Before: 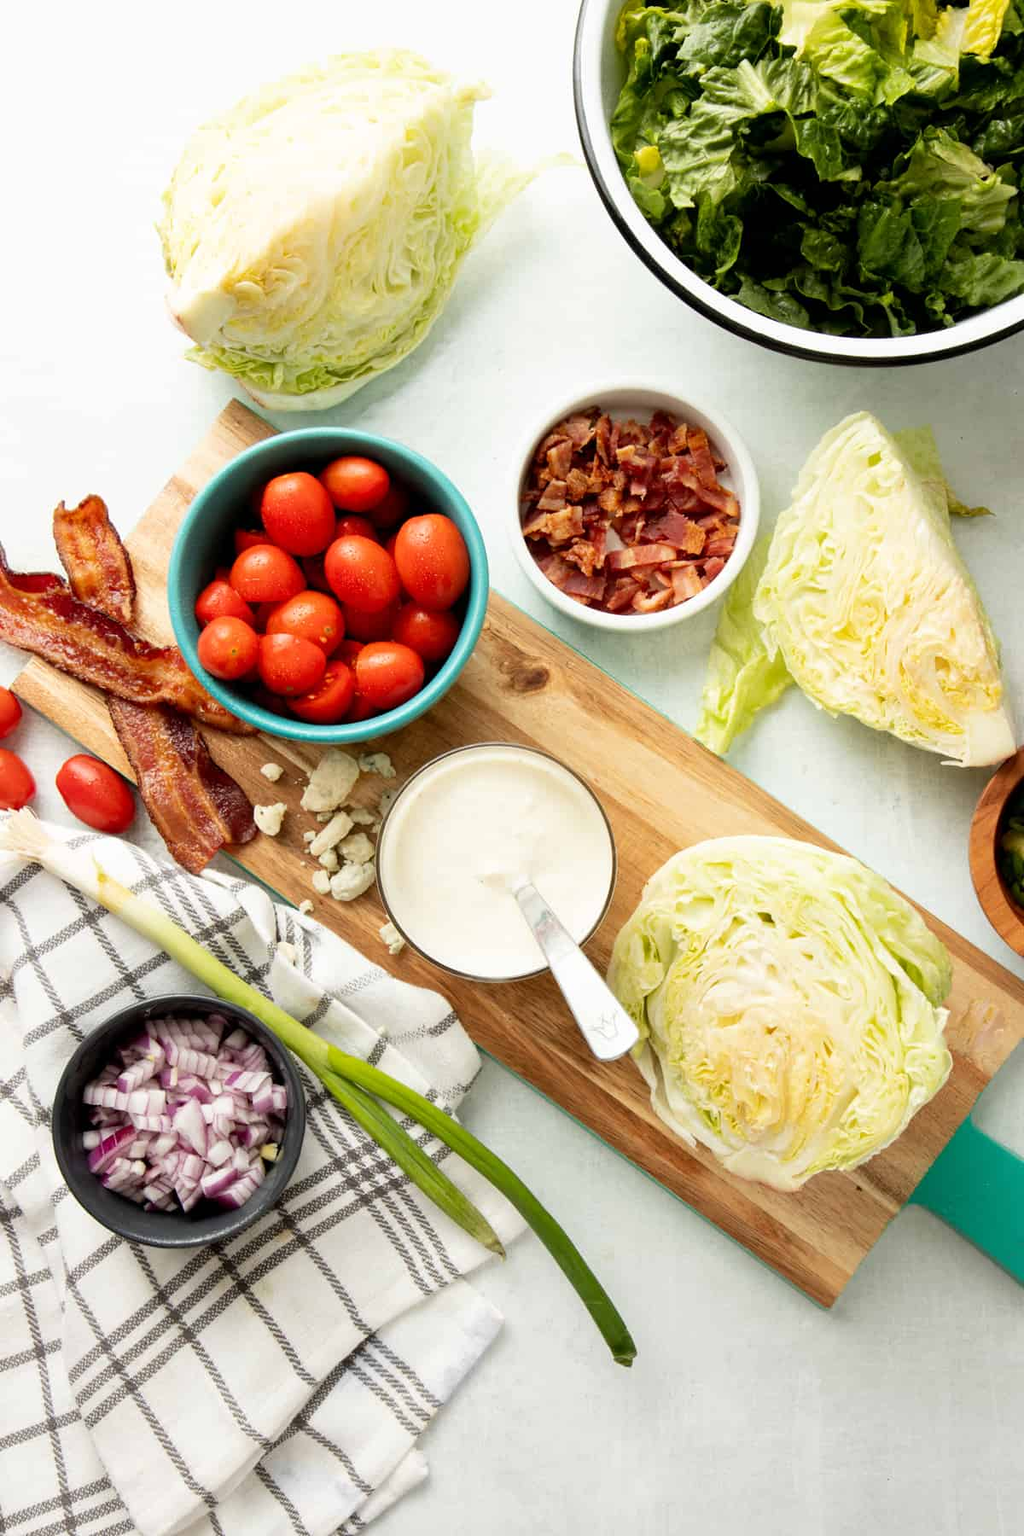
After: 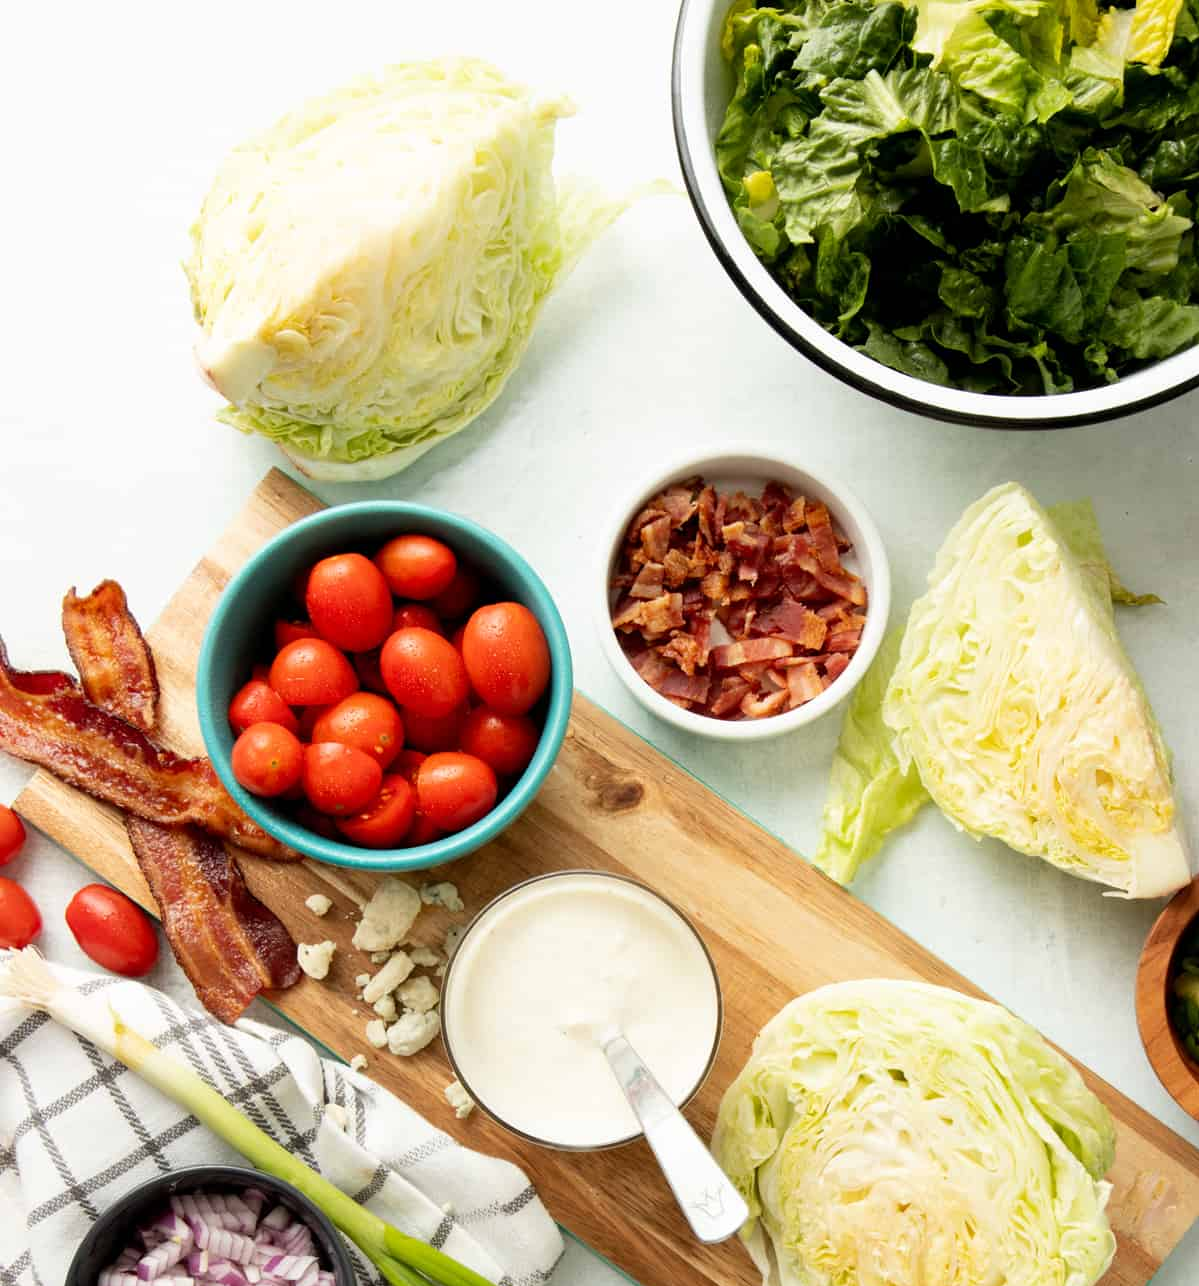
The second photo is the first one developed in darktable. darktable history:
crop: right 0%, bottom 28.517%
